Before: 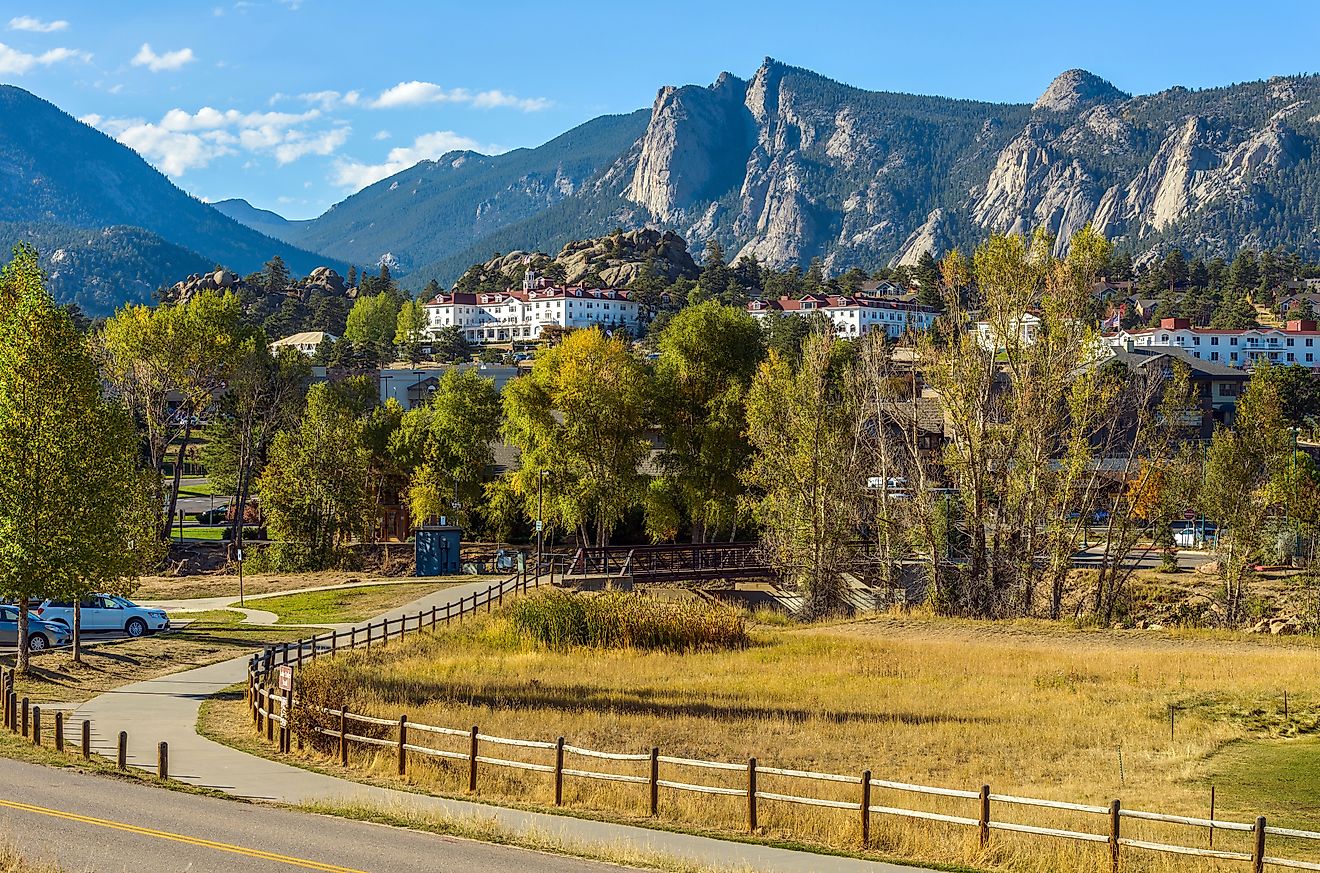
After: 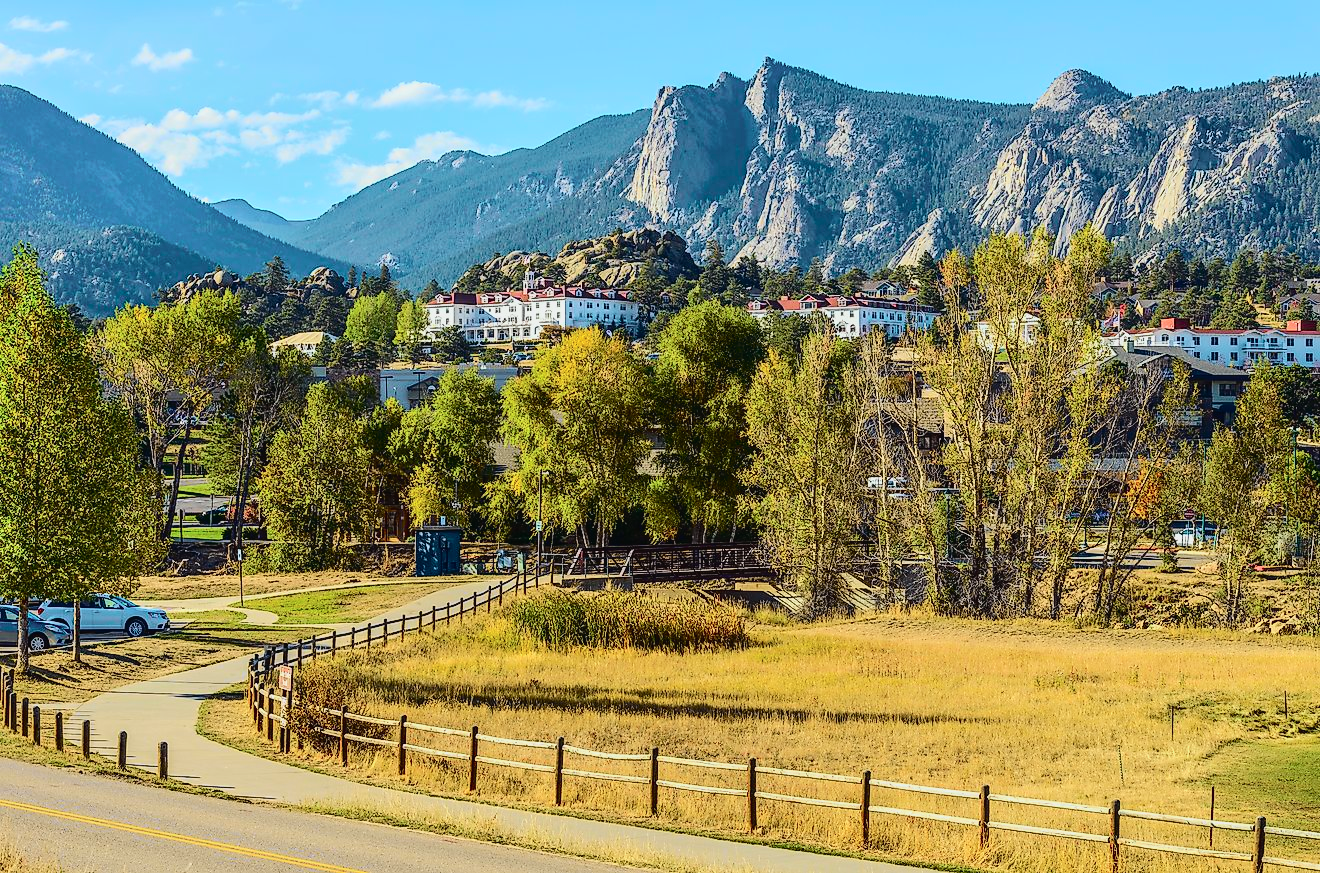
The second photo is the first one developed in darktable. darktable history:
tone curve: curves: ch0 [(0, 0.022) (0.114, 0.083) (0.281, 0.315) (0.447, 0.557) (0.588, 0.711) (0.786, 0.839) (0.999, 0.949)]; ch1 [(0, 0) (0.389, 0.352) (0.458, 0.433) (0.486, 0.474) (0.509, 0.505) (0.535, 0.53) (0.555, 0.557) (0.586, 0.622) (0.677, 0.724) (1, 1)]; ch2 [(0, 0) (0.369, 0.388) (0.449, 0.431) (0.501, 0.5) (0.528, 0.52) (0.561, 0.59) (0.697, 0.721) (1, 1)], color space Lab, independent channels, preserve colors none
